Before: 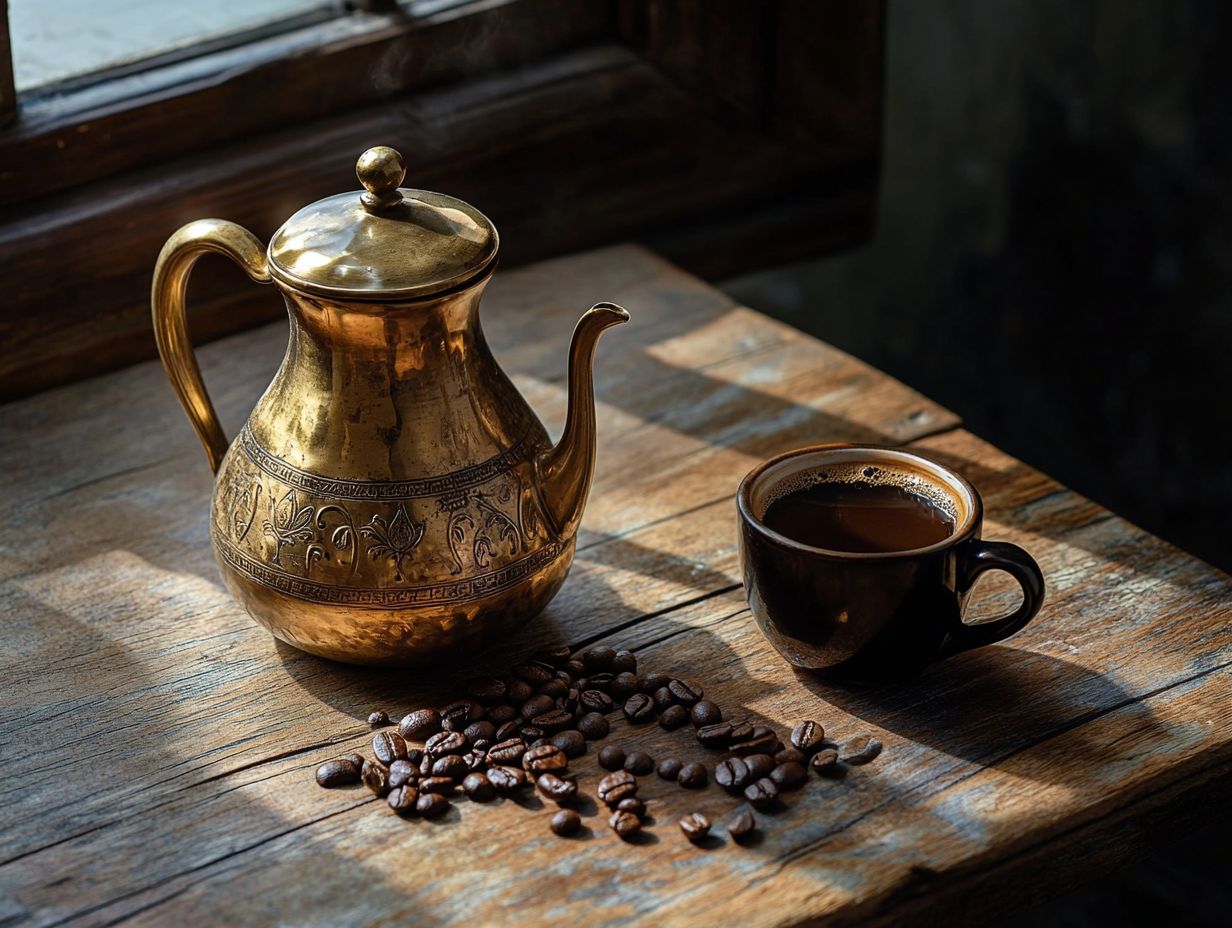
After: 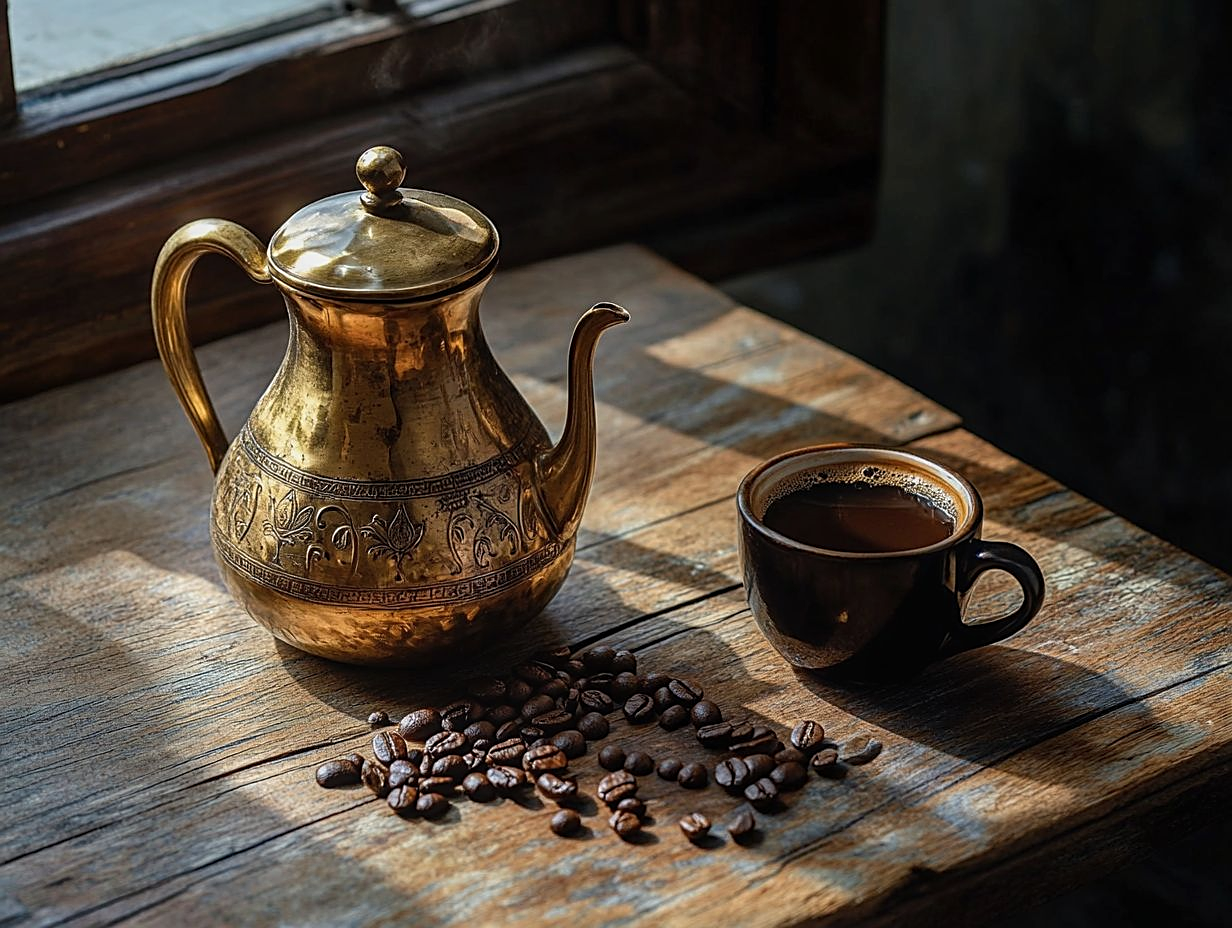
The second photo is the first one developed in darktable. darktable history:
sharpen: on, module defaults
local contrast: detail 110%
